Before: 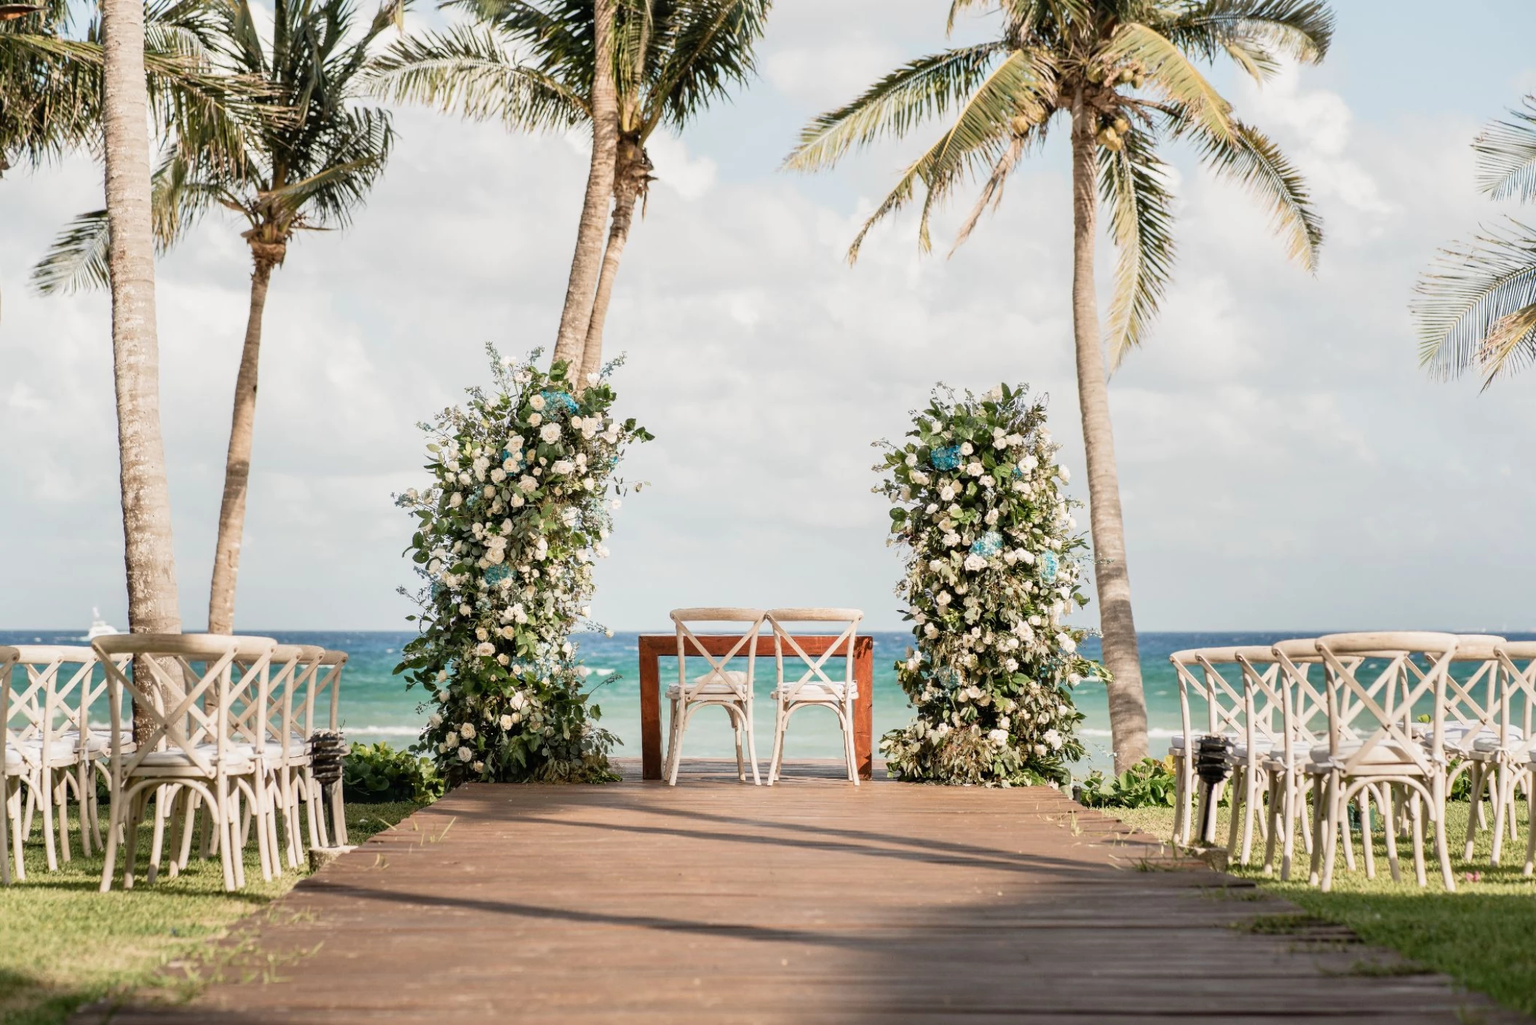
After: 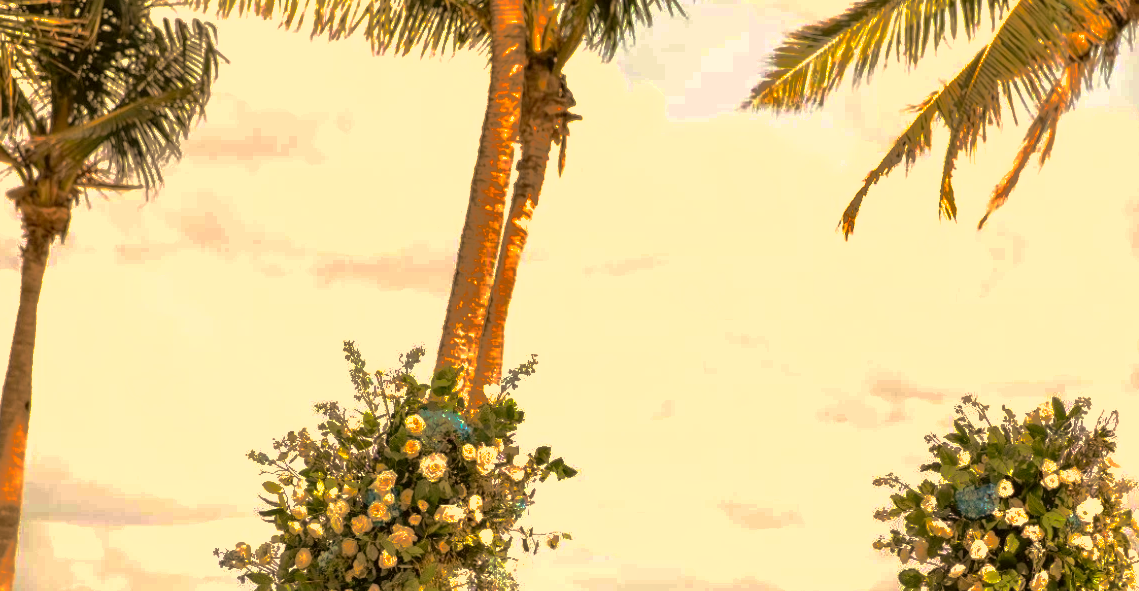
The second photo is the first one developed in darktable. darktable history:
shadows and highlights: shadows 39.26, highlights -59.86
base curve: curves: ch0 [(0, 0) (0.826, 0.587) (1, 1)], preserve colors none
exposure: black level correction 0, exposure 0.5 EV, compensate exposure bias true, compensate highlight preservation false
crop: left 15.353%, top 9.106%, right 30.638%, bottom 48.896%
color correction: highlights a* 17.97, highlights b* 35.84, shadows a* 1.12, shadows b* 5.93, saturation 1.05
